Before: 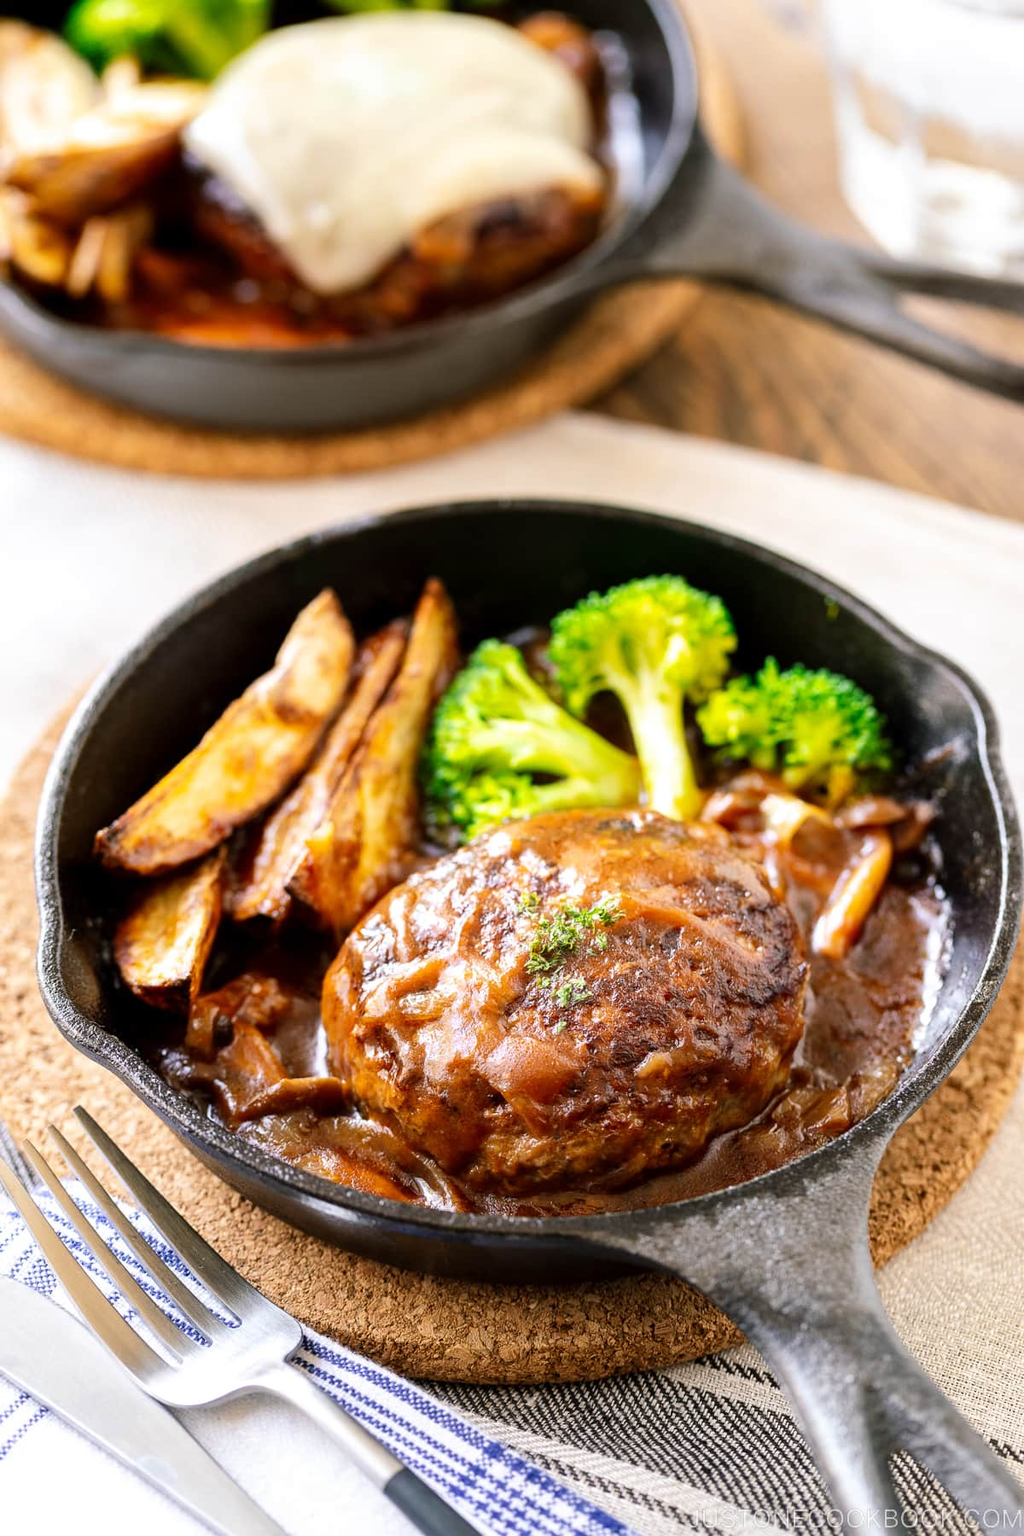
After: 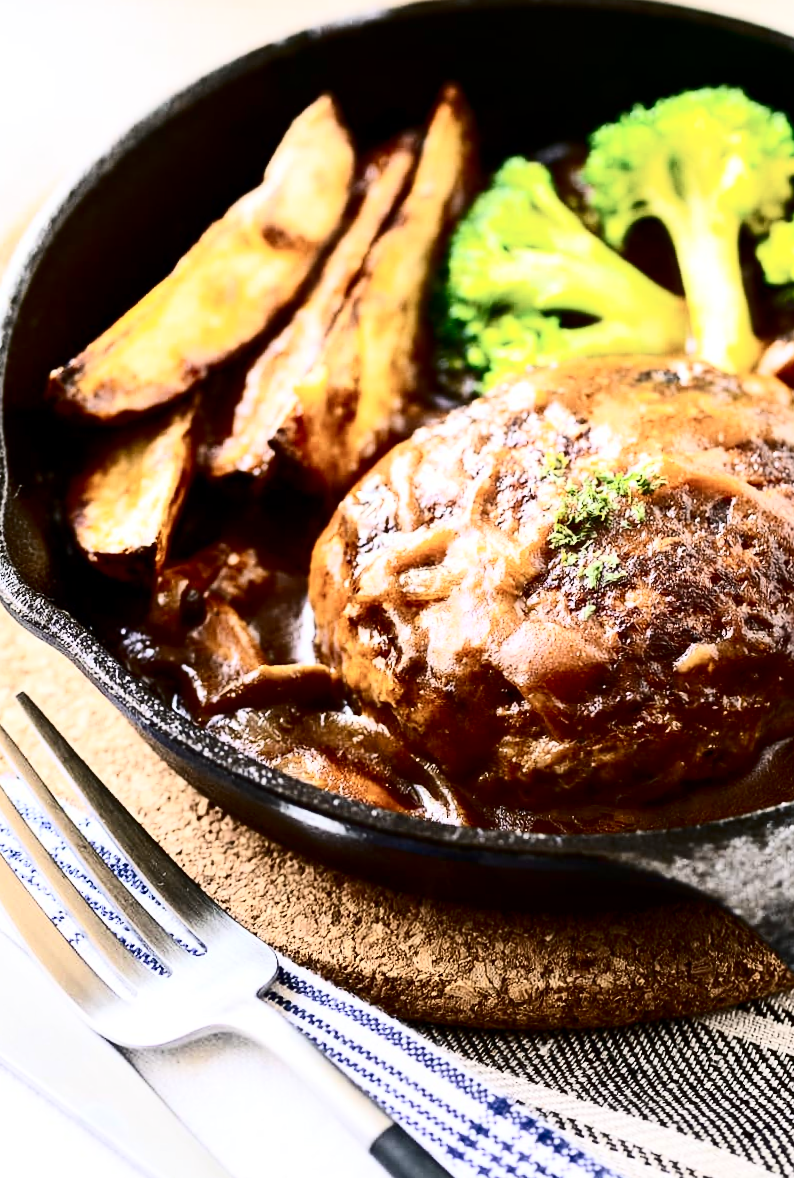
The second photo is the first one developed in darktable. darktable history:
crop and rotate: angle -1.24°, left 3.802%, top 32.417%, right 27.897%
contrast brightness saturation: contrast 0.502, saturation -0.095
